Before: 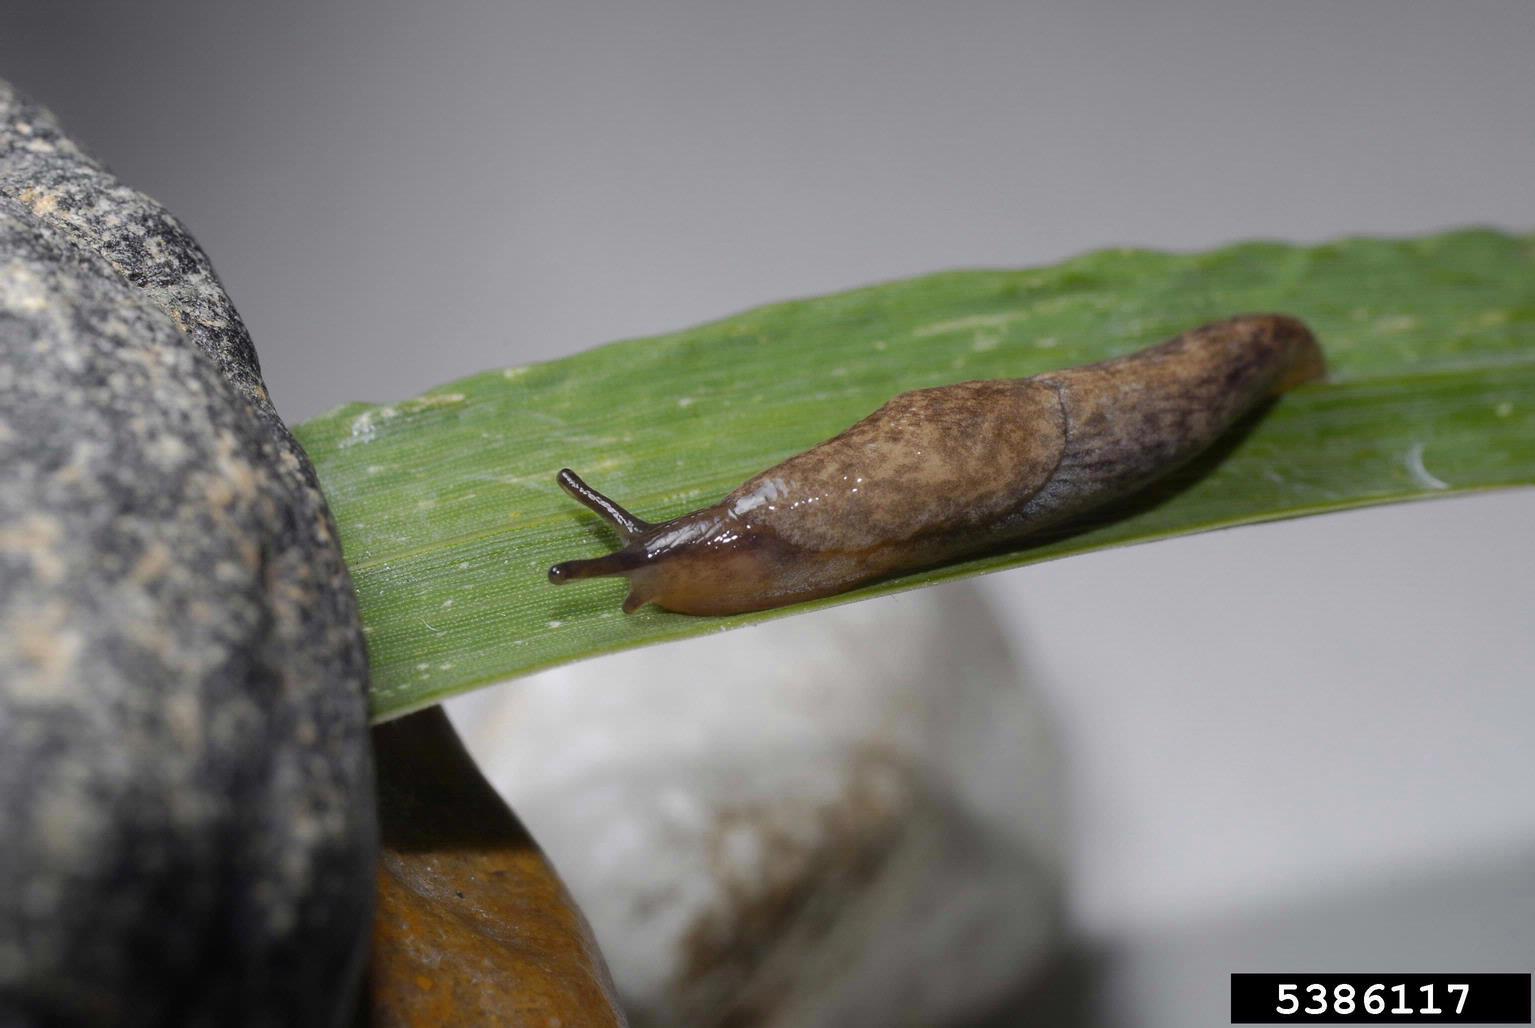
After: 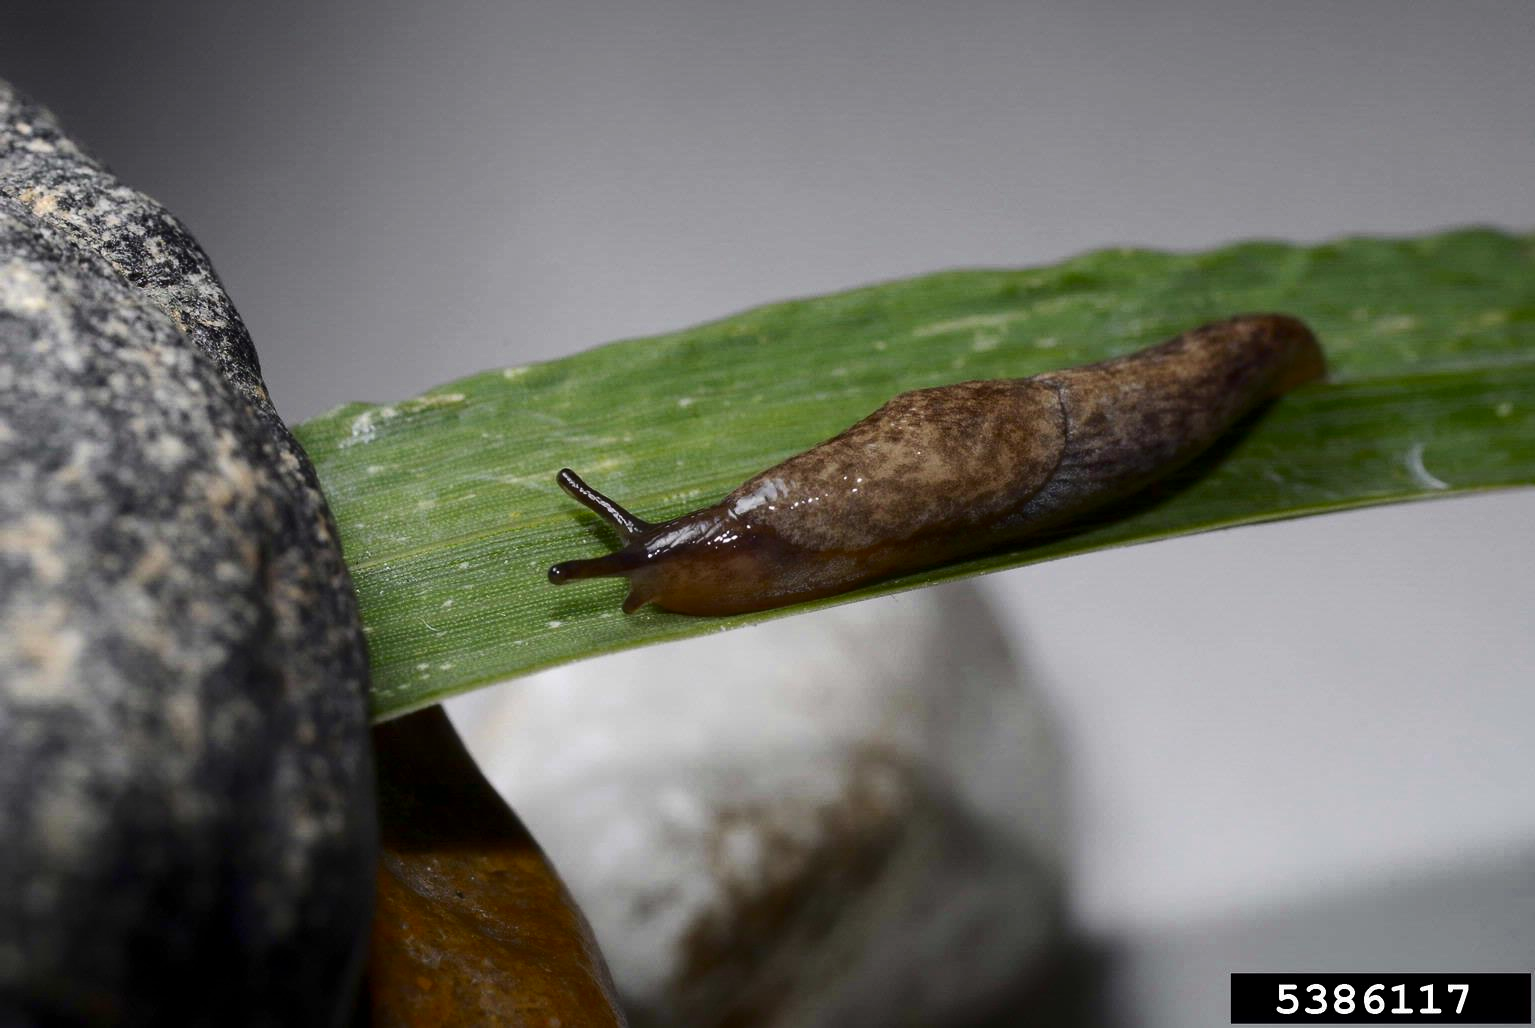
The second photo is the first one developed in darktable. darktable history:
tone curve: curves: ch0 [(0, 0) (0.003, 0) (0.011, 0) (0.025, 0) (0.044, 0.006) (0.069, 0.024) (0.1, 0.038) (0.136, 0.052) (0.177, 0.08) (0.224, 0.112) (0.277, 0.145) (0.335, 0.206) (0.399, 0.284) (0.468, 0.372) (0.543, 0.477) (0.623, 0.593) (0.709, 0.717) (0.801, 0.815) (0.898, 0.92) (1, 1)], color space Lab, independent channels, preserve colors none
